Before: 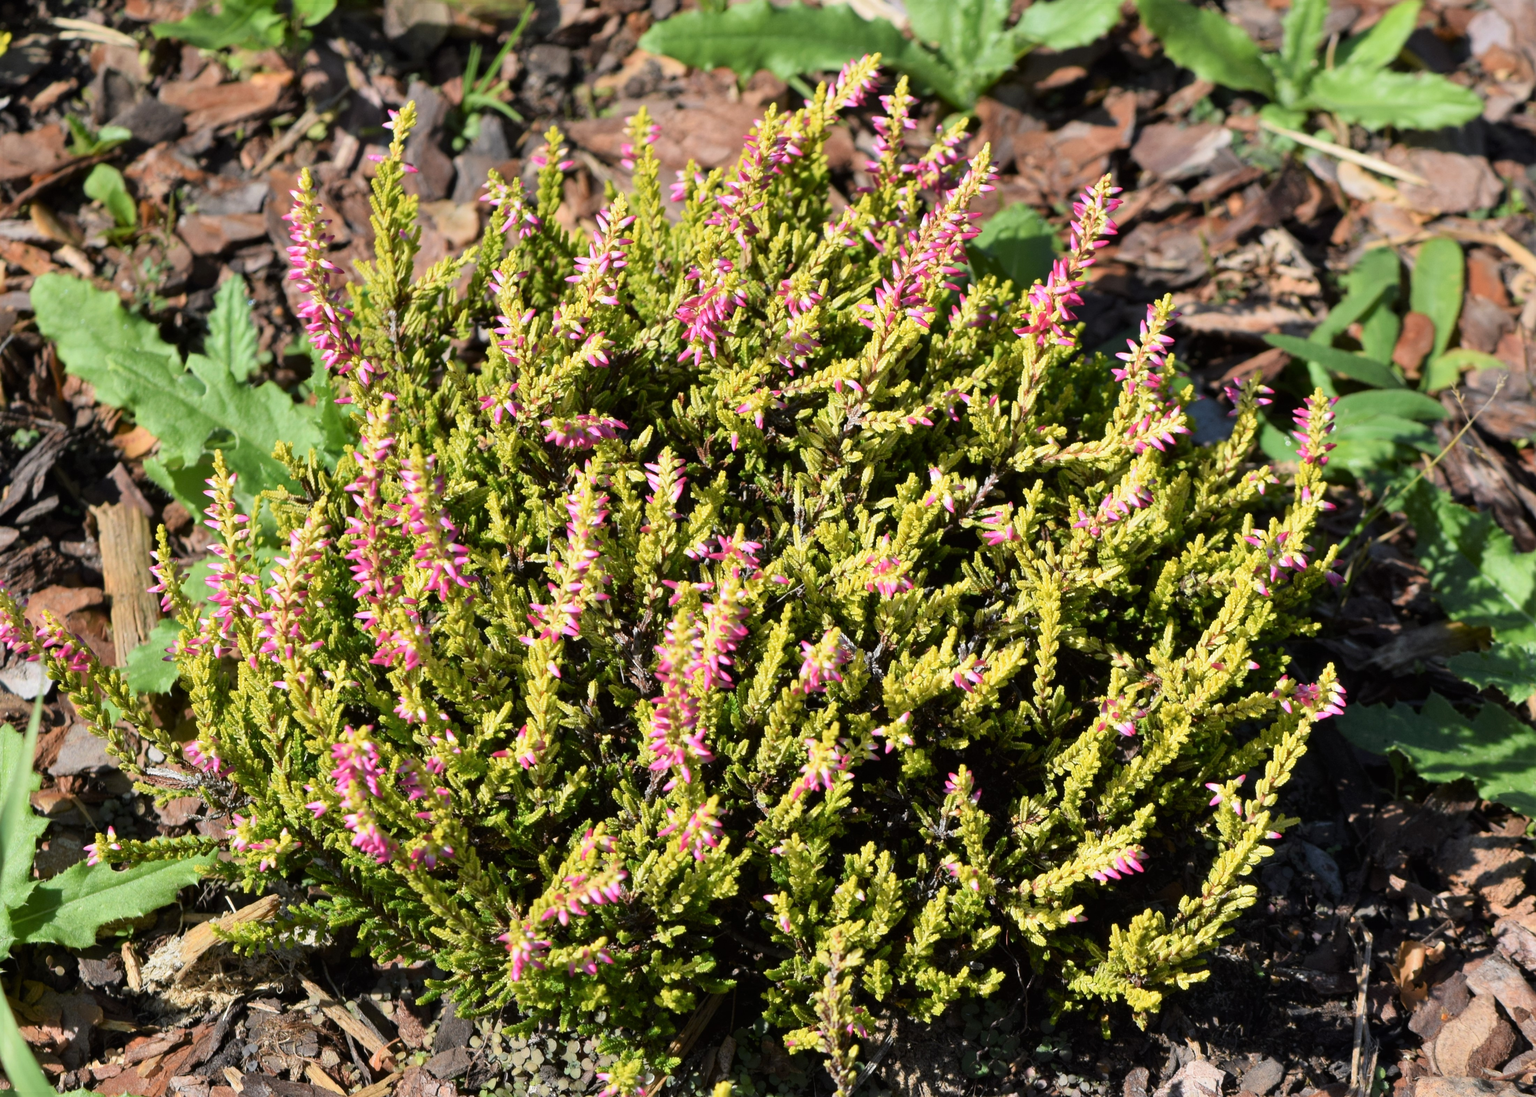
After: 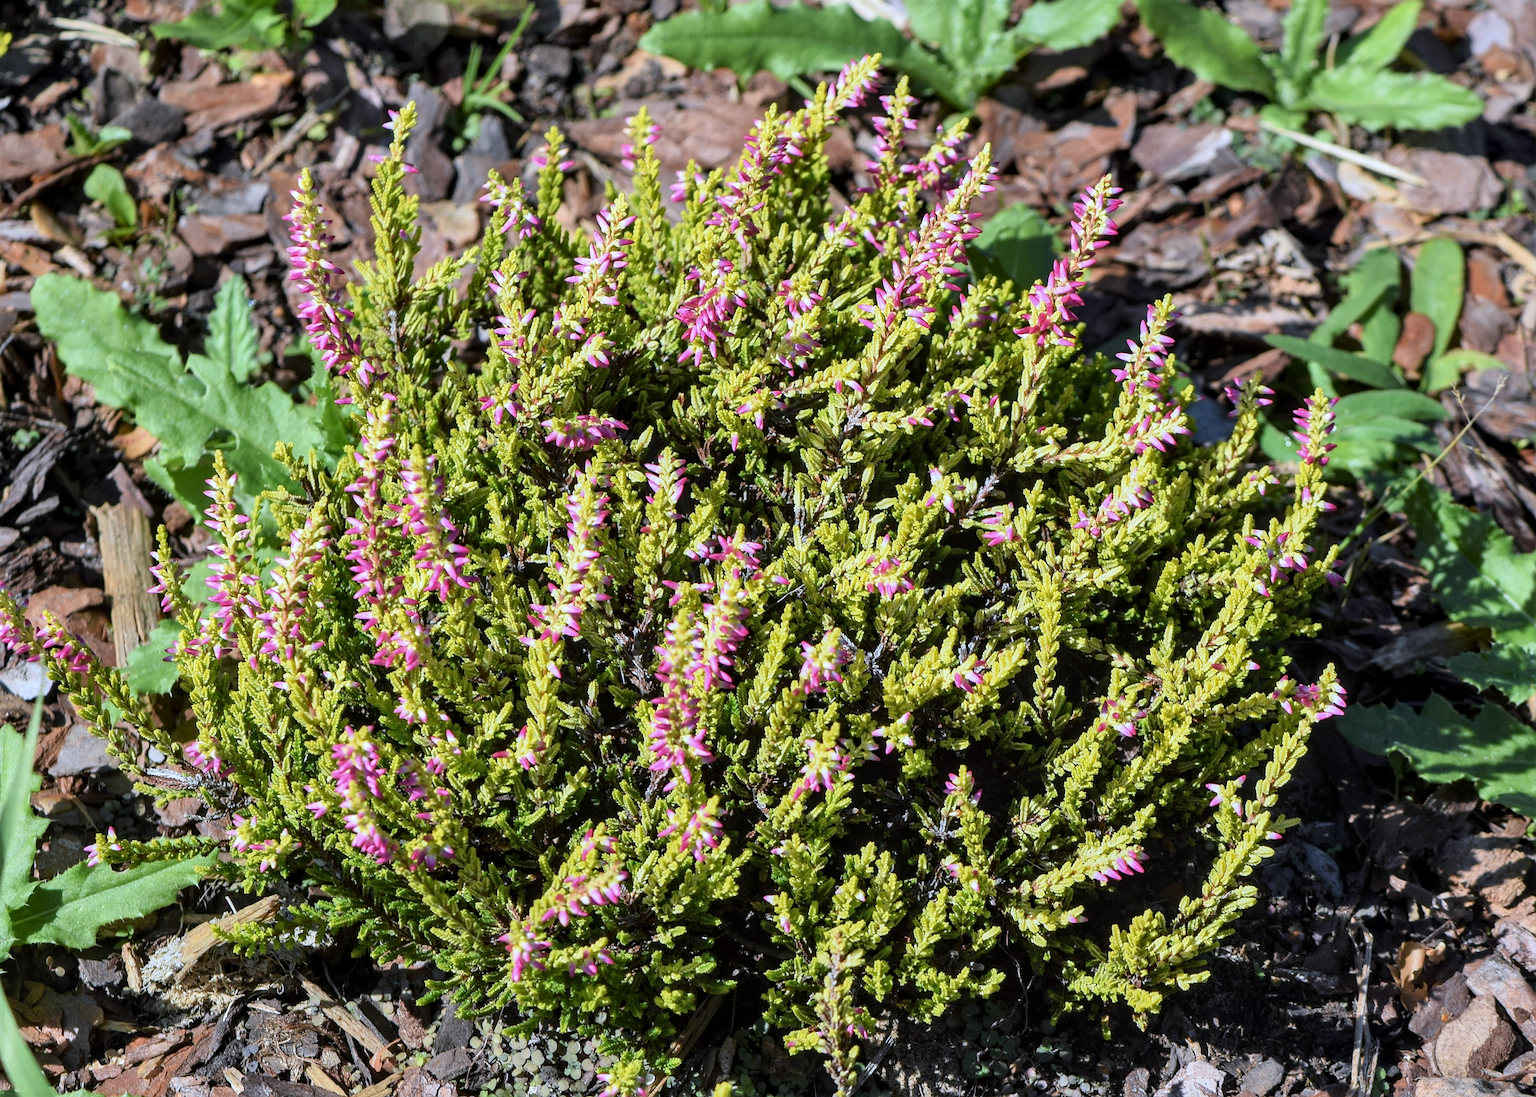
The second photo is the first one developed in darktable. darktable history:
white balance: red 0.926, green 1.003, blue 1.133
sharpen: on, module defaults
shadows and highlights: shadows 20.55, highlights -20.99, soften with gaussian
local contrast: on, module defaults
